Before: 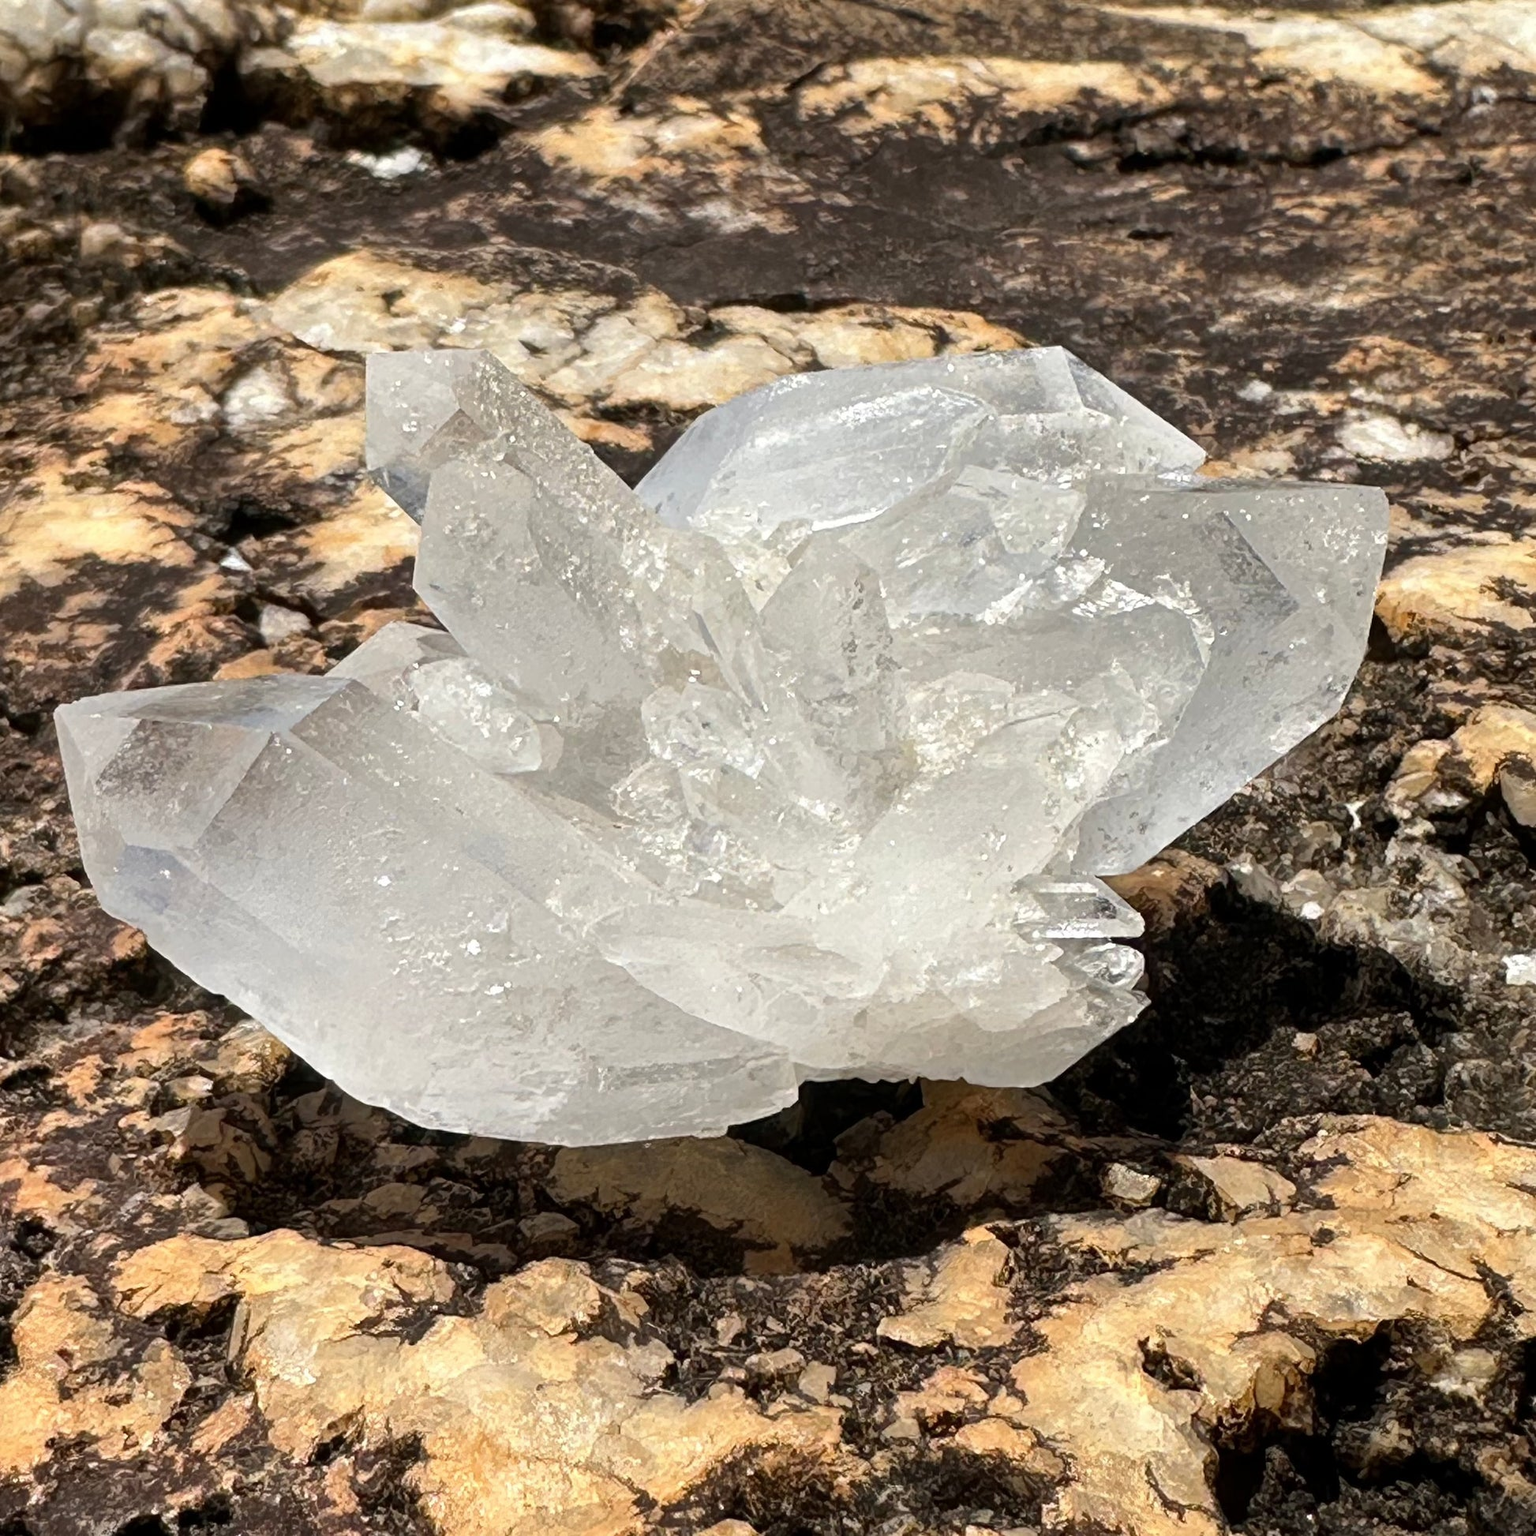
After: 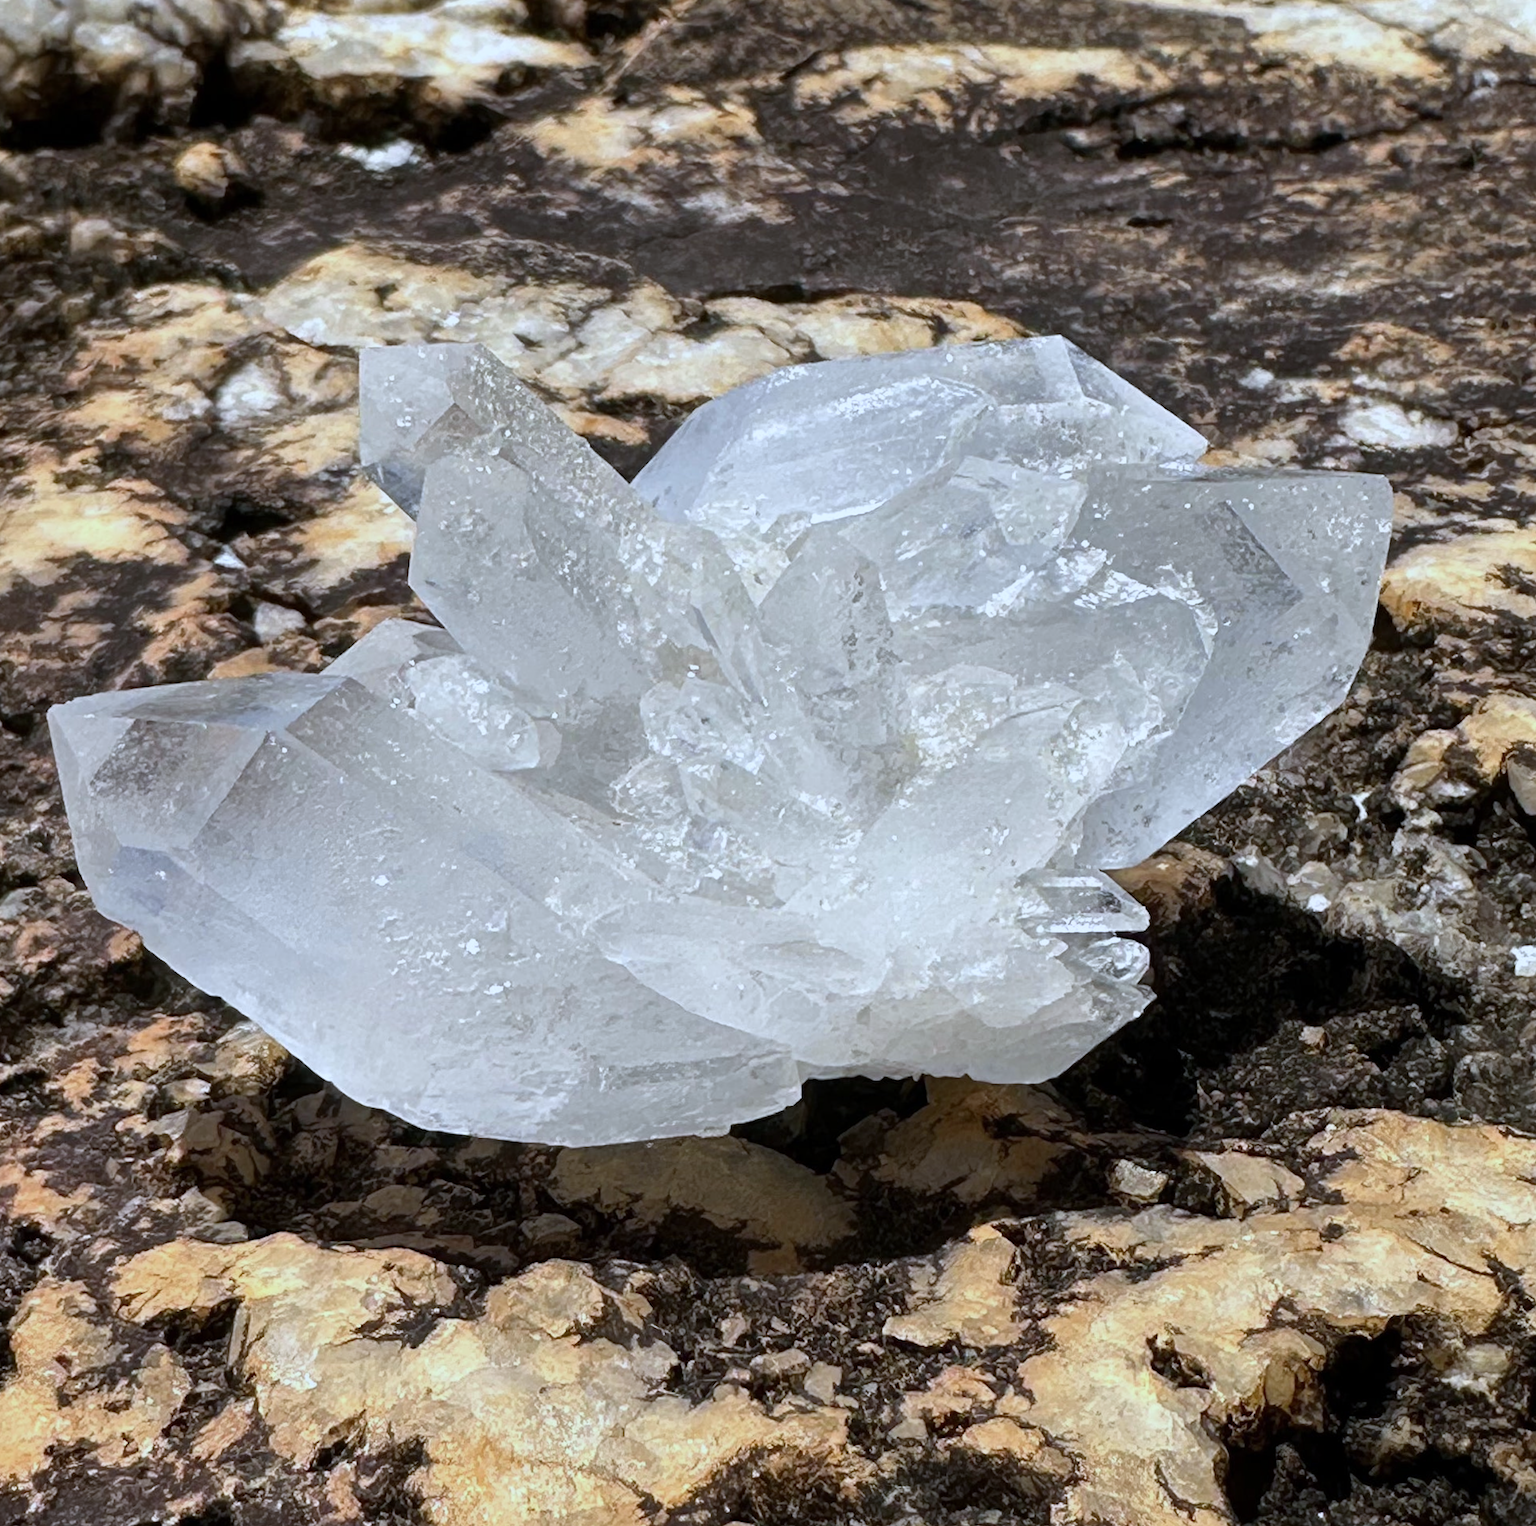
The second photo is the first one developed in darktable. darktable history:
rotate and perspective: rotation -0.45°, automatic cropping original format, crop left 0.008, crop right 0.992, crop top 0.012, crop bottom 0.988
white balance: red 0.926, green 1.003, blue 1.133
exposure: exposure -0.157 EV, compensate highlight preservation false
